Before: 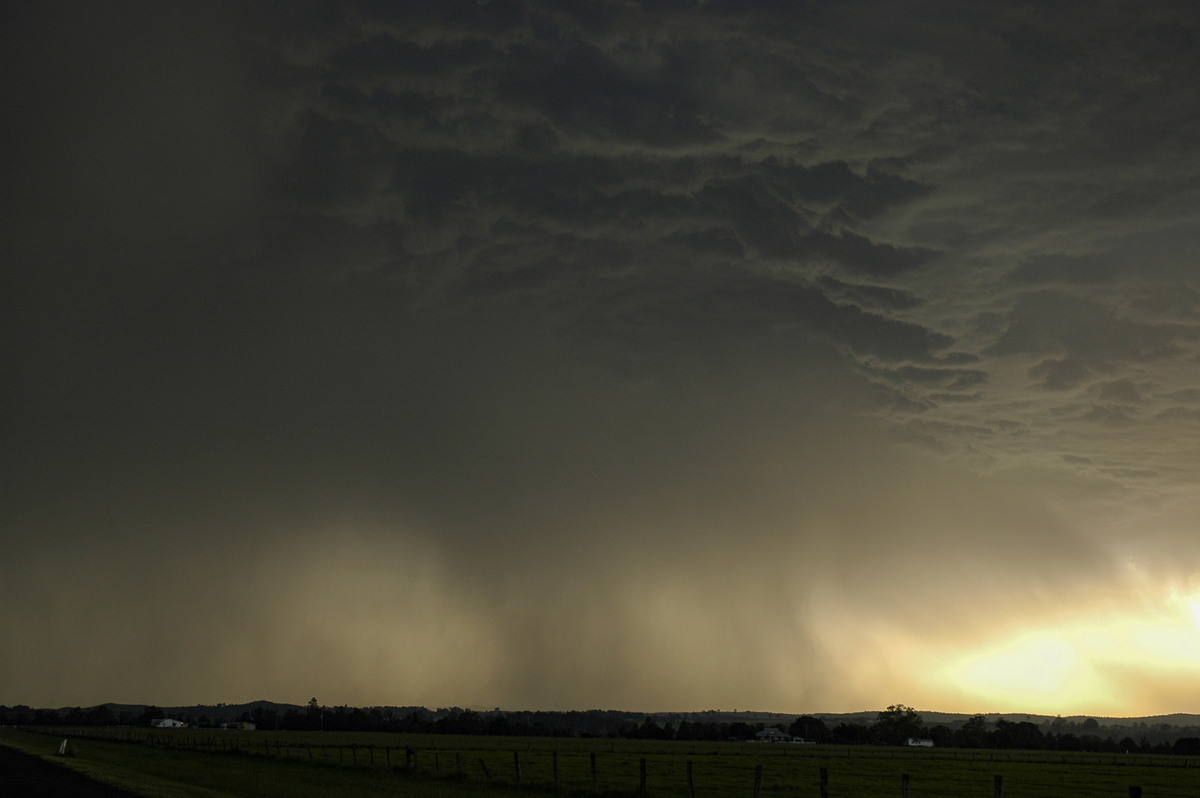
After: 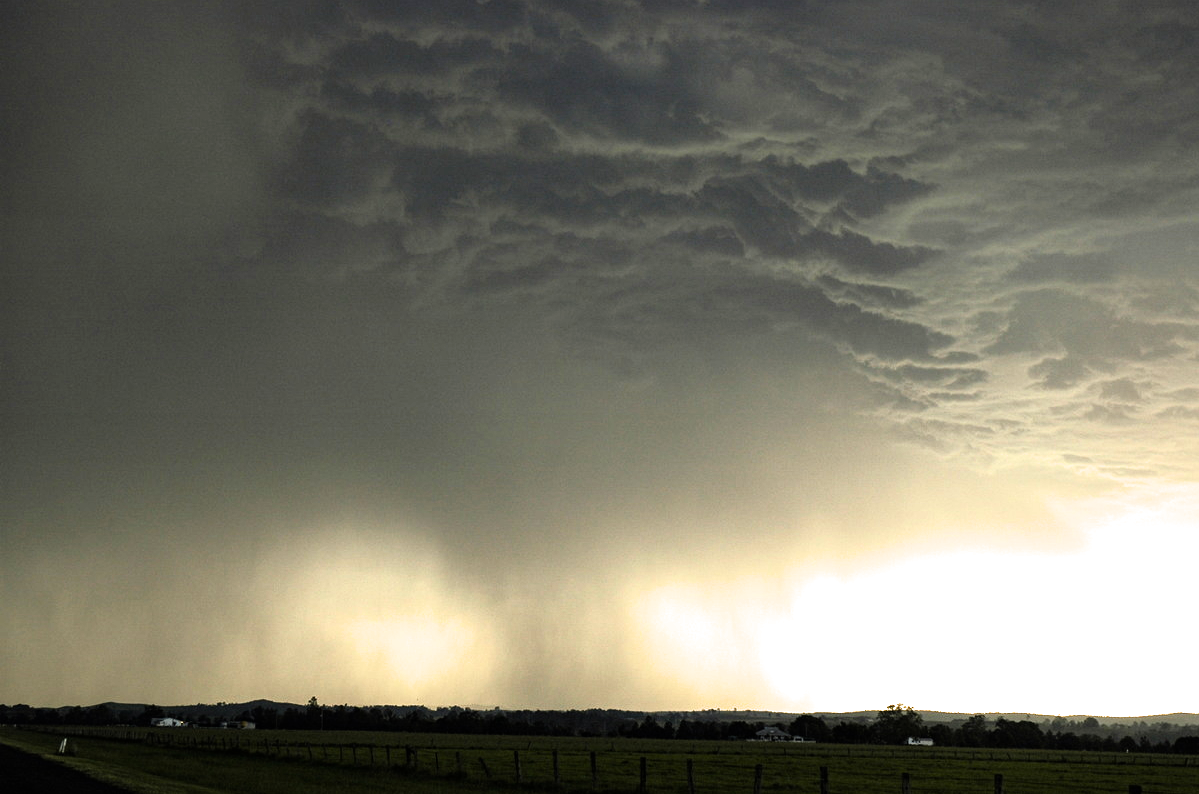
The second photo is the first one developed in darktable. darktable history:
crop: top 0.217%, bottom 0.169%
filmic rgb: black relative exposure -8.03 EV, white relative exposure 2.19 EV, hardness 6.9
exposure: black level correction 0, exposure 1.742 EV, compensate highlight preservation false
